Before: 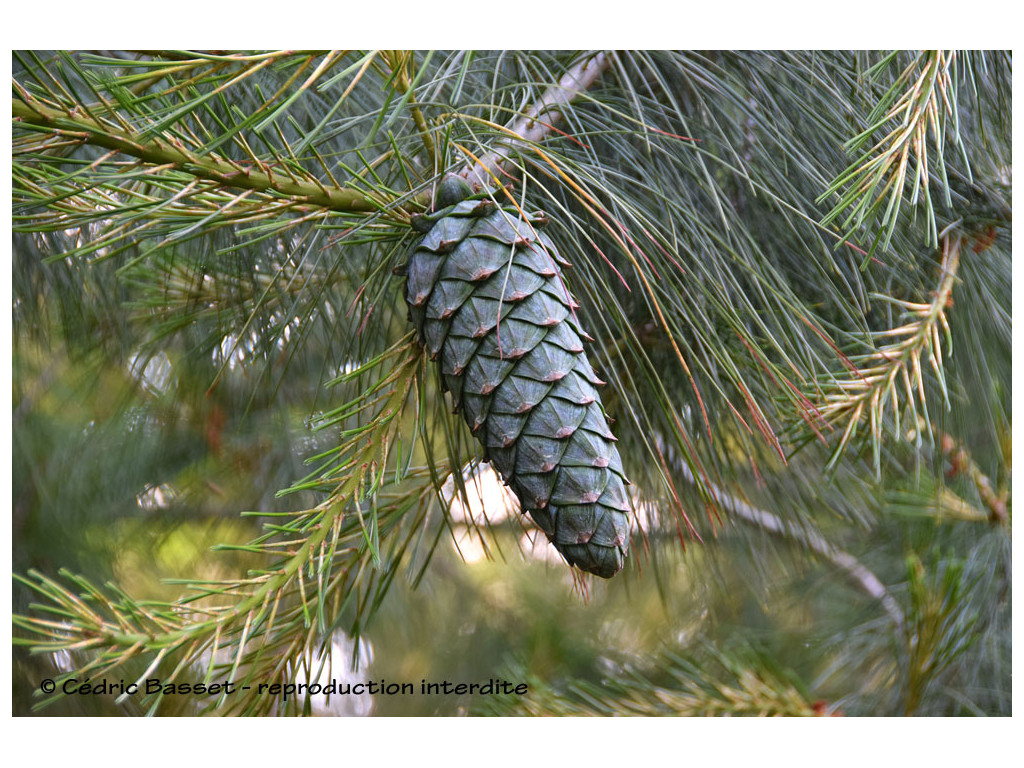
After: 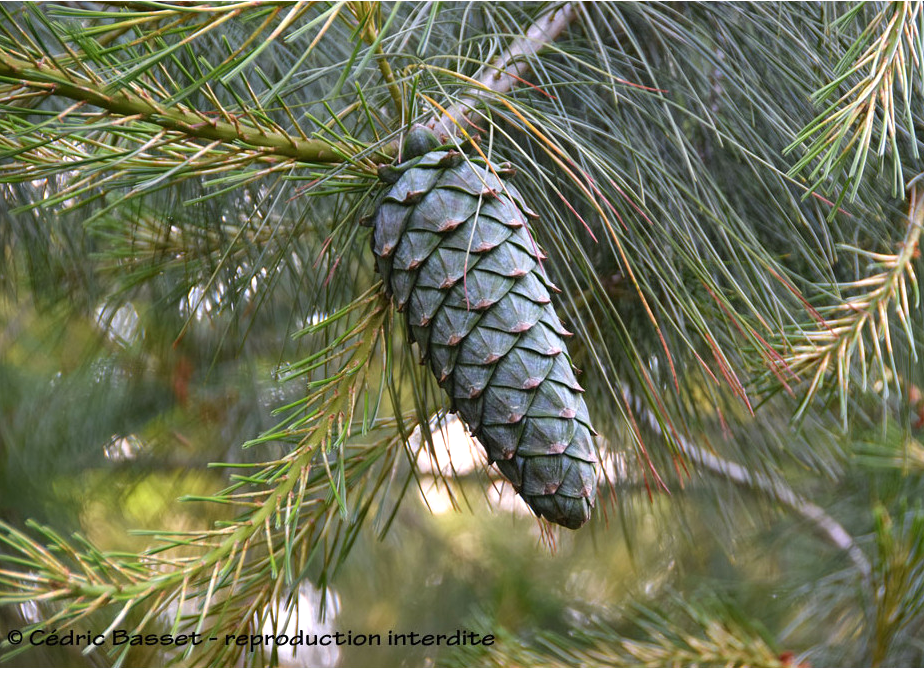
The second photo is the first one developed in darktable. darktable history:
crop: left 3.305%, top 6.436%, right 6.389%, bottom 3.258%
exposure: exposure 0.128 EV, compensate highlight preservation false
